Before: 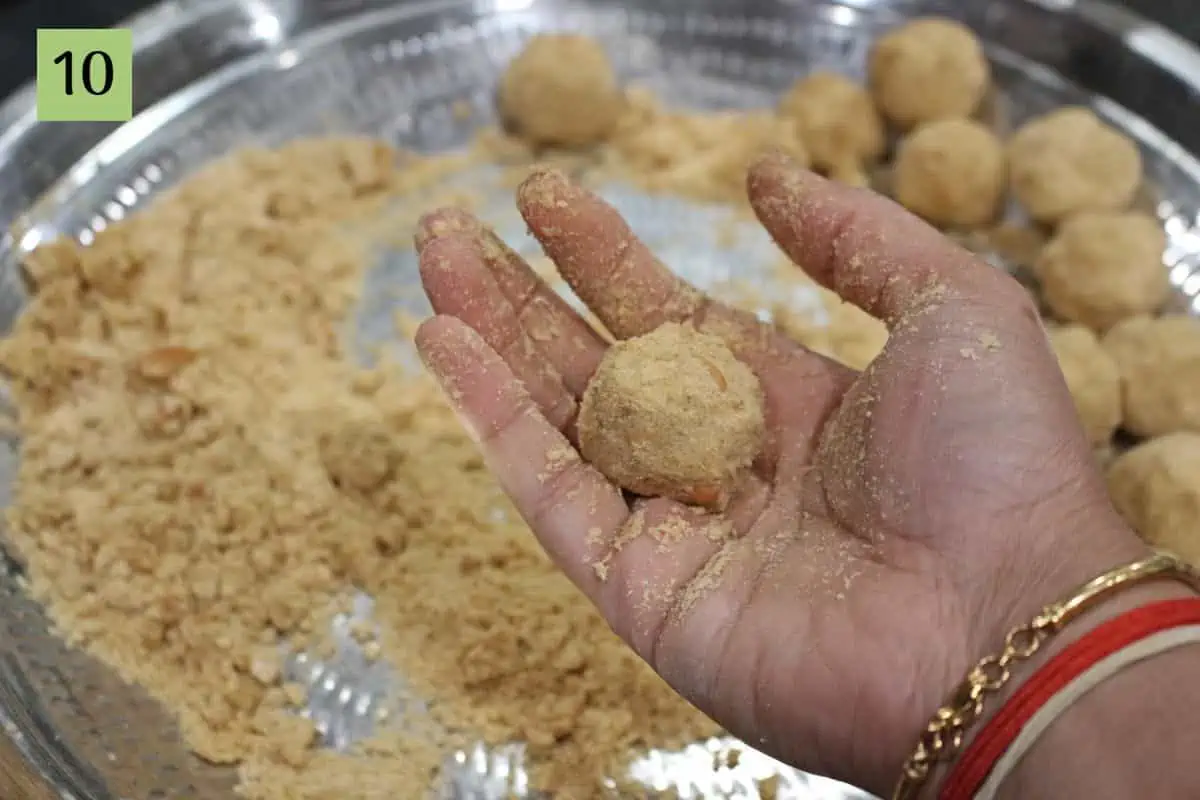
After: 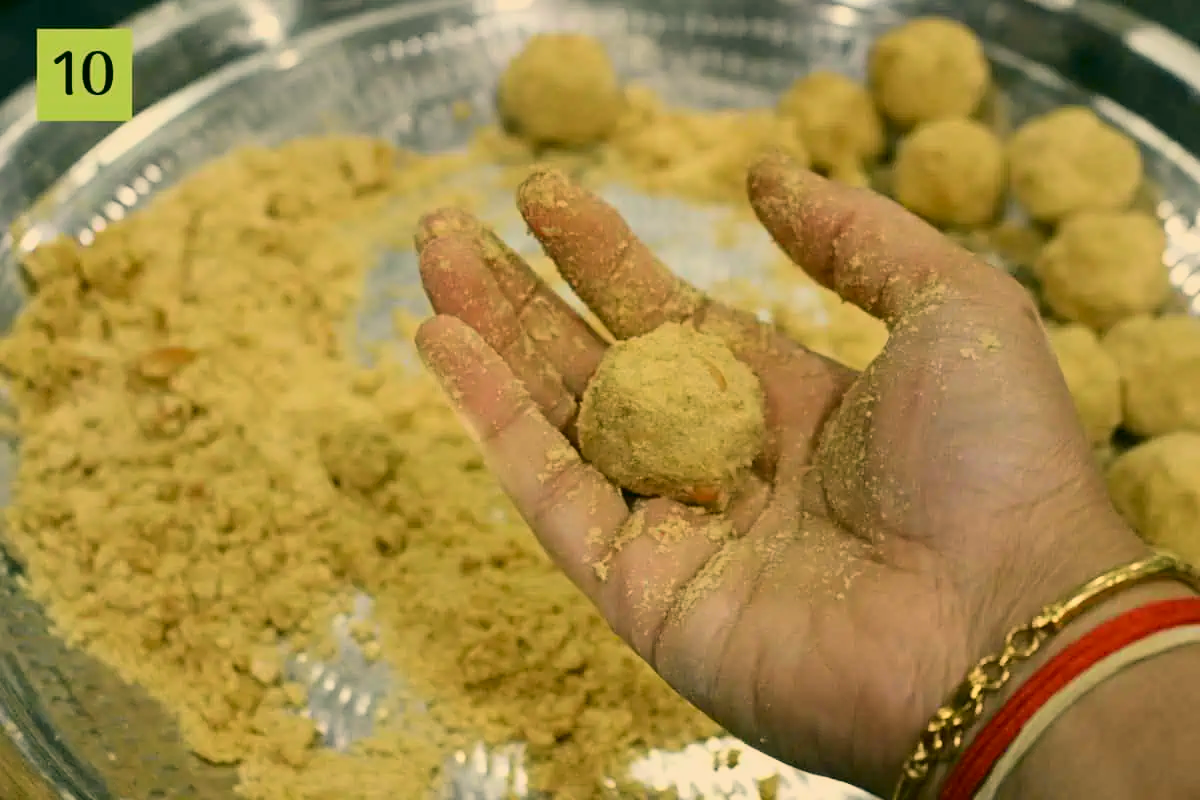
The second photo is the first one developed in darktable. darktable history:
tone curve: curves: ch0 [(0, 0) (0.091, 0.066) (0.184, 0.16) (0.491, 0.519) (0.748, 0.765) (1, 0.919)]; ch1 [(0, 0) (0.179, 0.173) (0.322, 0.32) (0.424, 0.424) (0.502, 0.504) (0.56, 0.575) (0.631, 0.675) (0.777, 0.806) (1, 1)]; ch2 [(0, 0) (0.434, 0.447) (0.497, 0.498) (0.539, 0.566) (0.676, 0.691) (1, 1)], color space Lab, independent channels, preserve colors none
color correction: highlights a* 5.3, highlights b* 24.26, shadows a* -15.58, shadows b* 4.02
